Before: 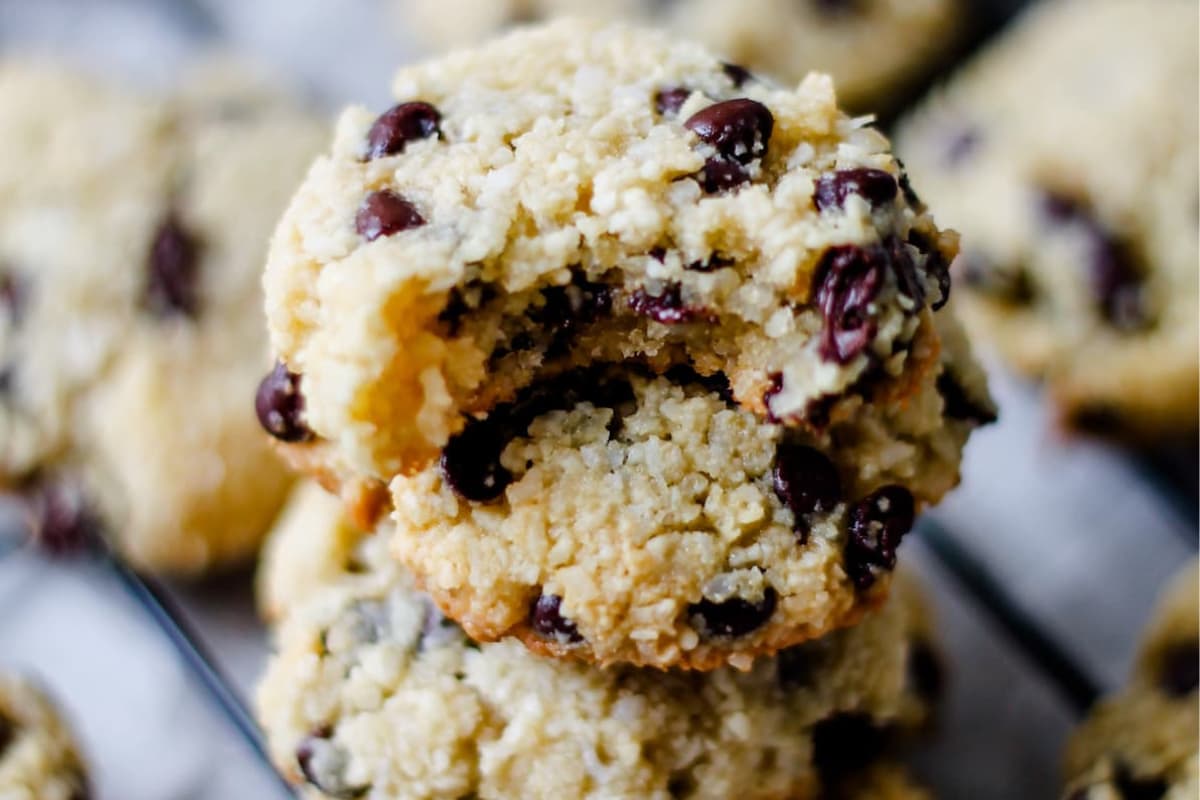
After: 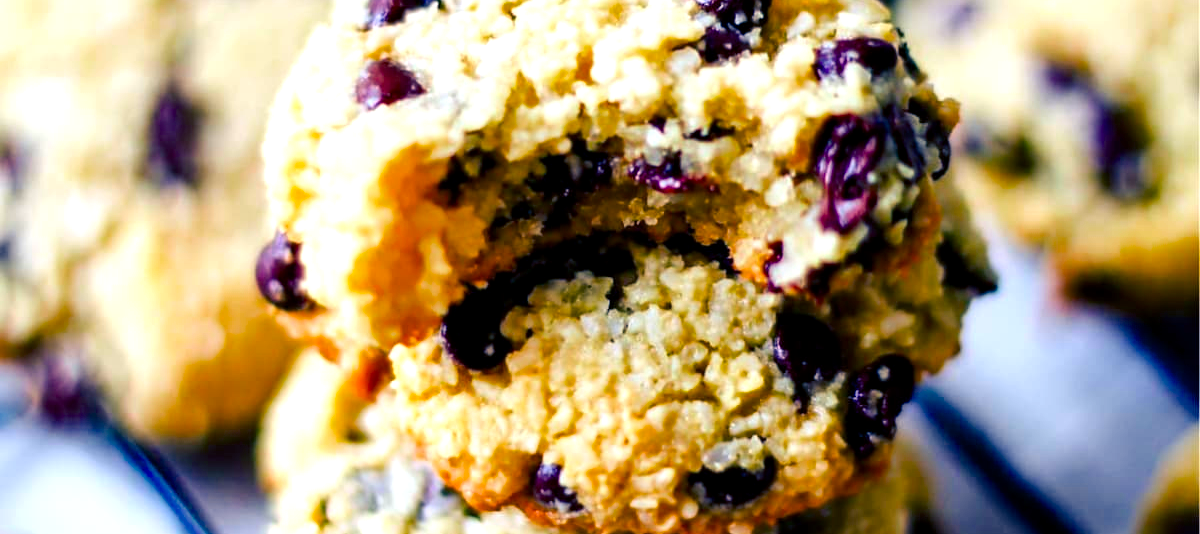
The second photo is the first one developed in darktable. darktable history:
exposure: black level correction 0.001, exposure 0.673 EV, compensate highlight preservation false
color correction: highlights b* -0.058, saturation 1.33
crop: top 16.429%, bottom 16.737%
color balance rgb: shadows lift › luminance -40.958%, shadows lift › chroma 13.834%, shadows lift › hue 261.15°, perceptual saturation grading › global saturation 19.747%, saturation formula JzAzBz (2021)
